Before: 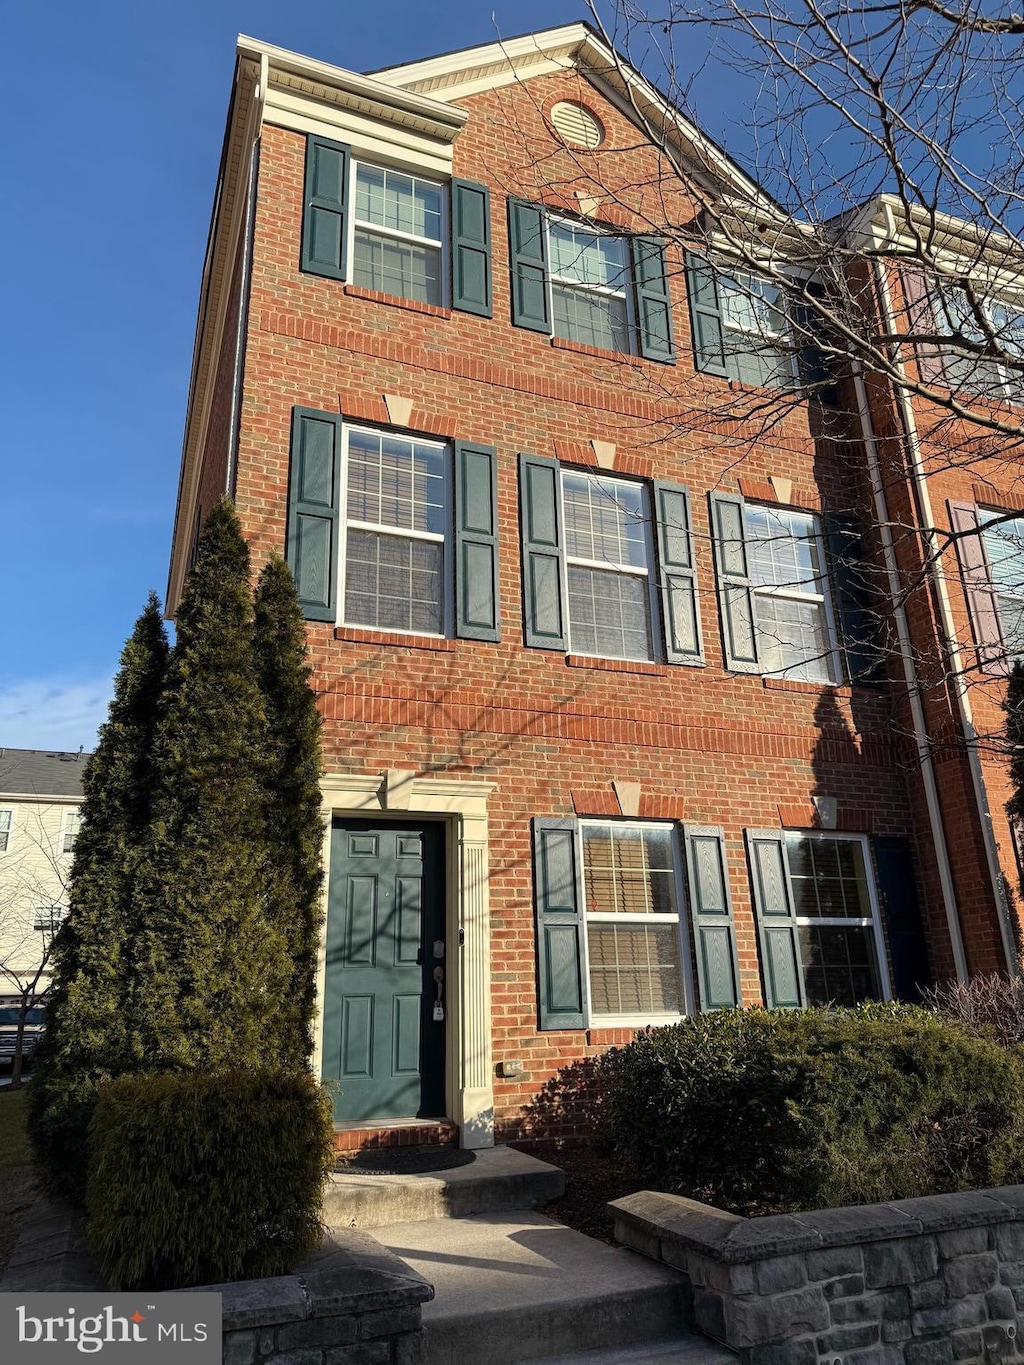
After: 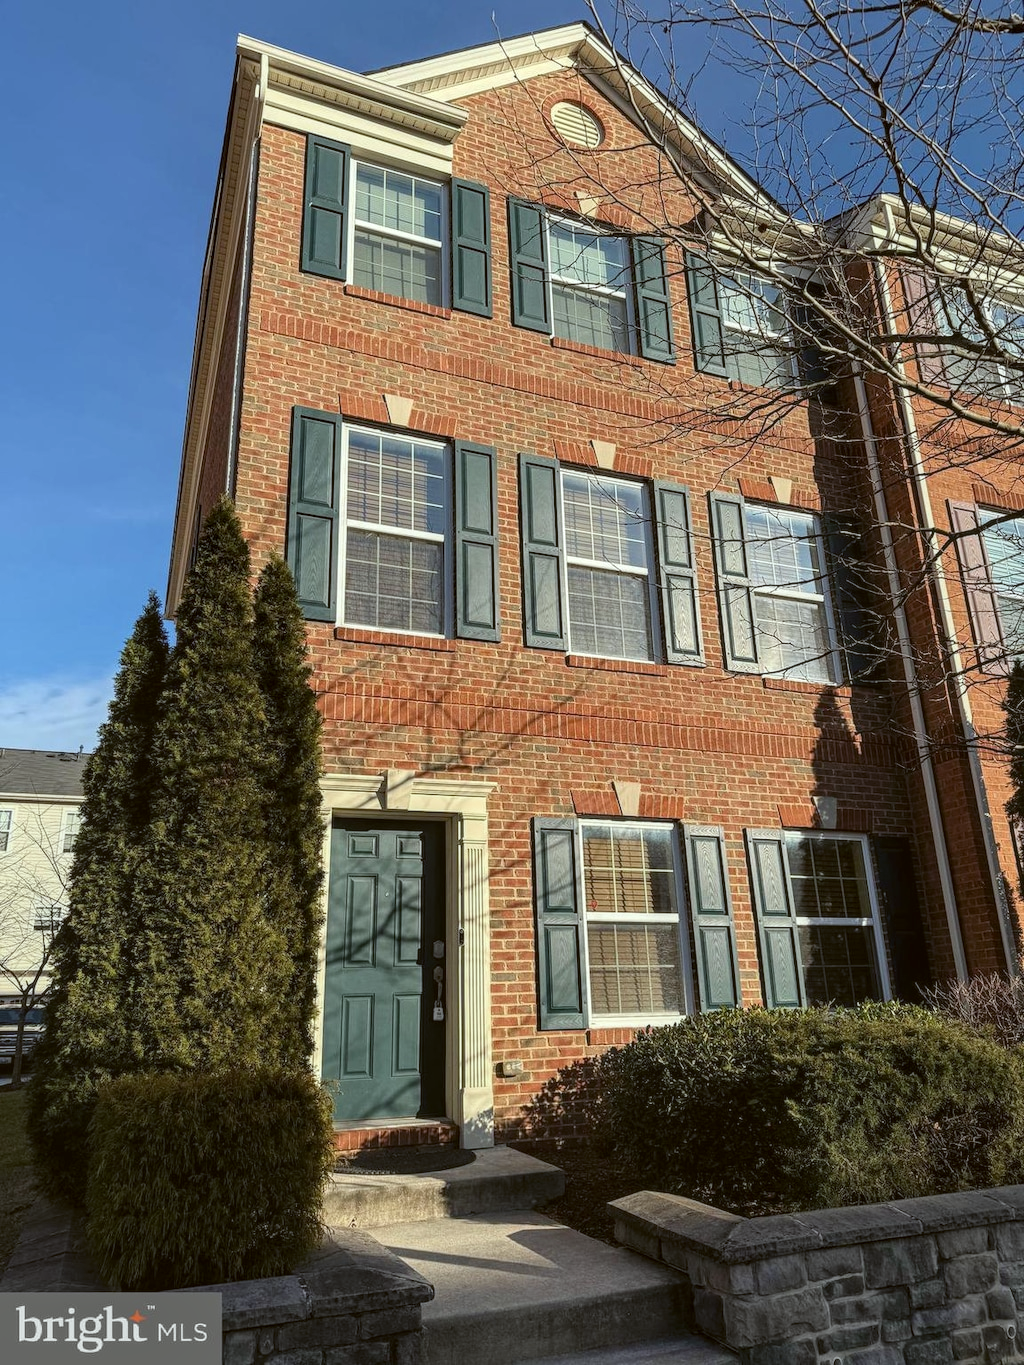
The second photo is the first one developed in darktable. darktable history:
white balance: emerald 1
local contrast: on, module defaults
color balance: lift [1.004, 1.002, 1.002, 0.998], gamma [1, 1.007, 1.002, 0.993], gain [1, 0.977, 1.013, 1.023], contrast -3.64%
